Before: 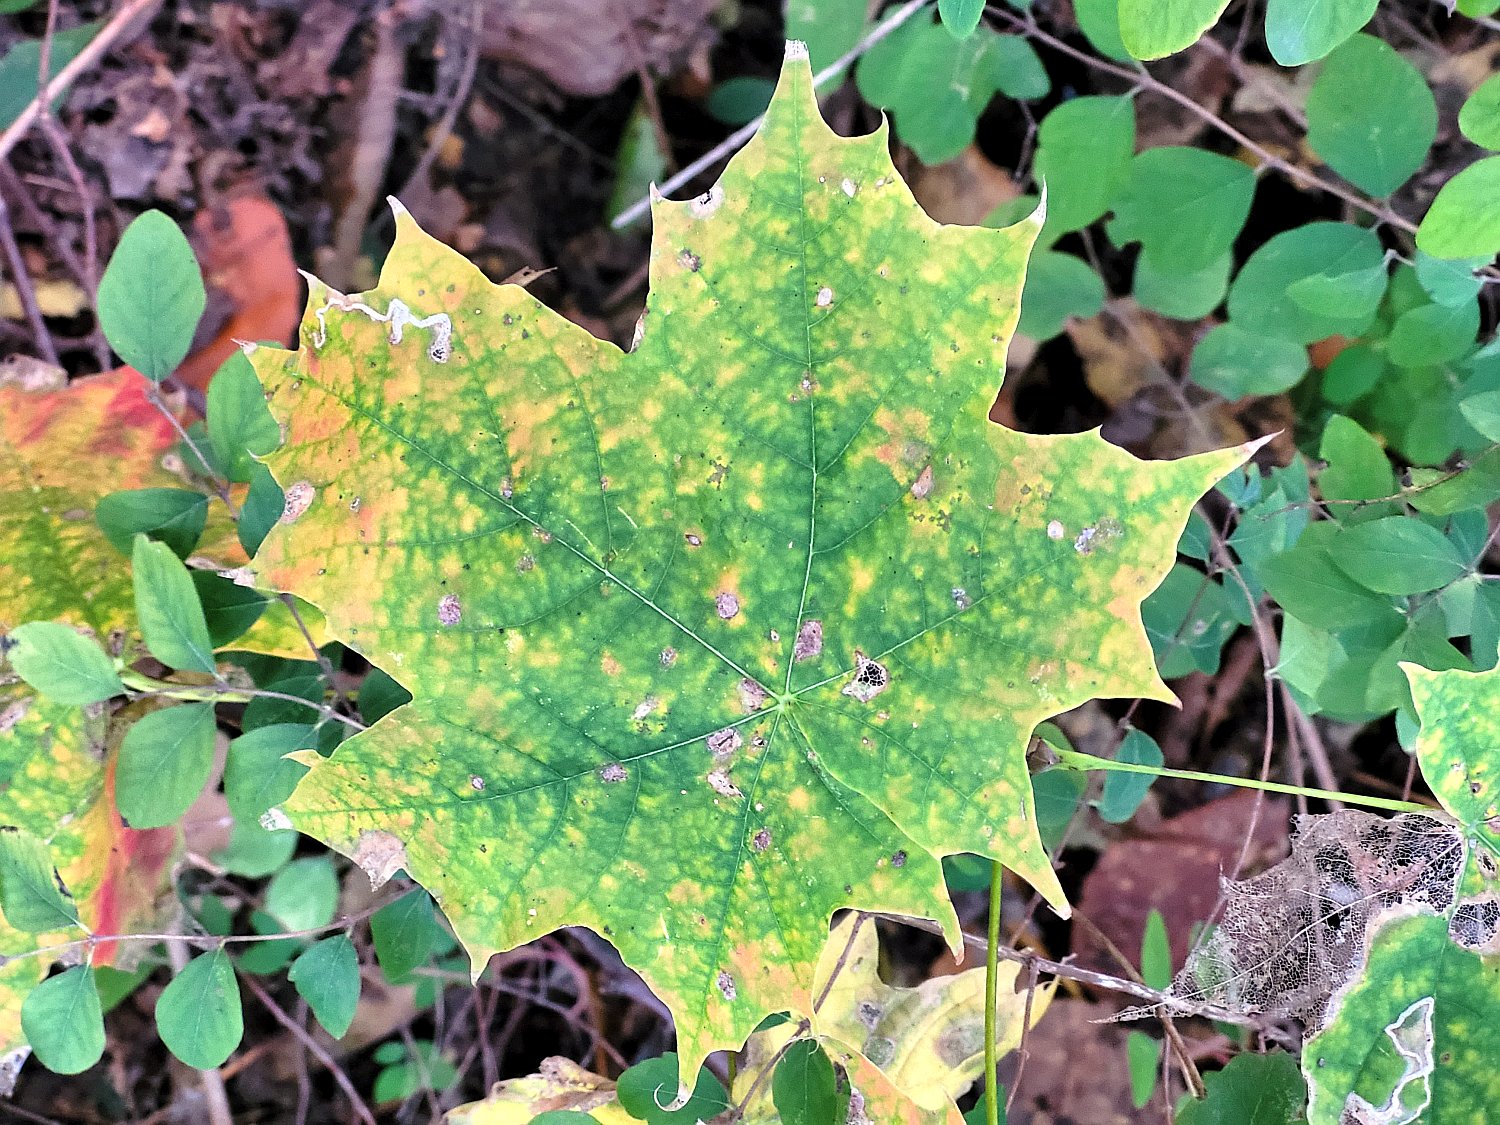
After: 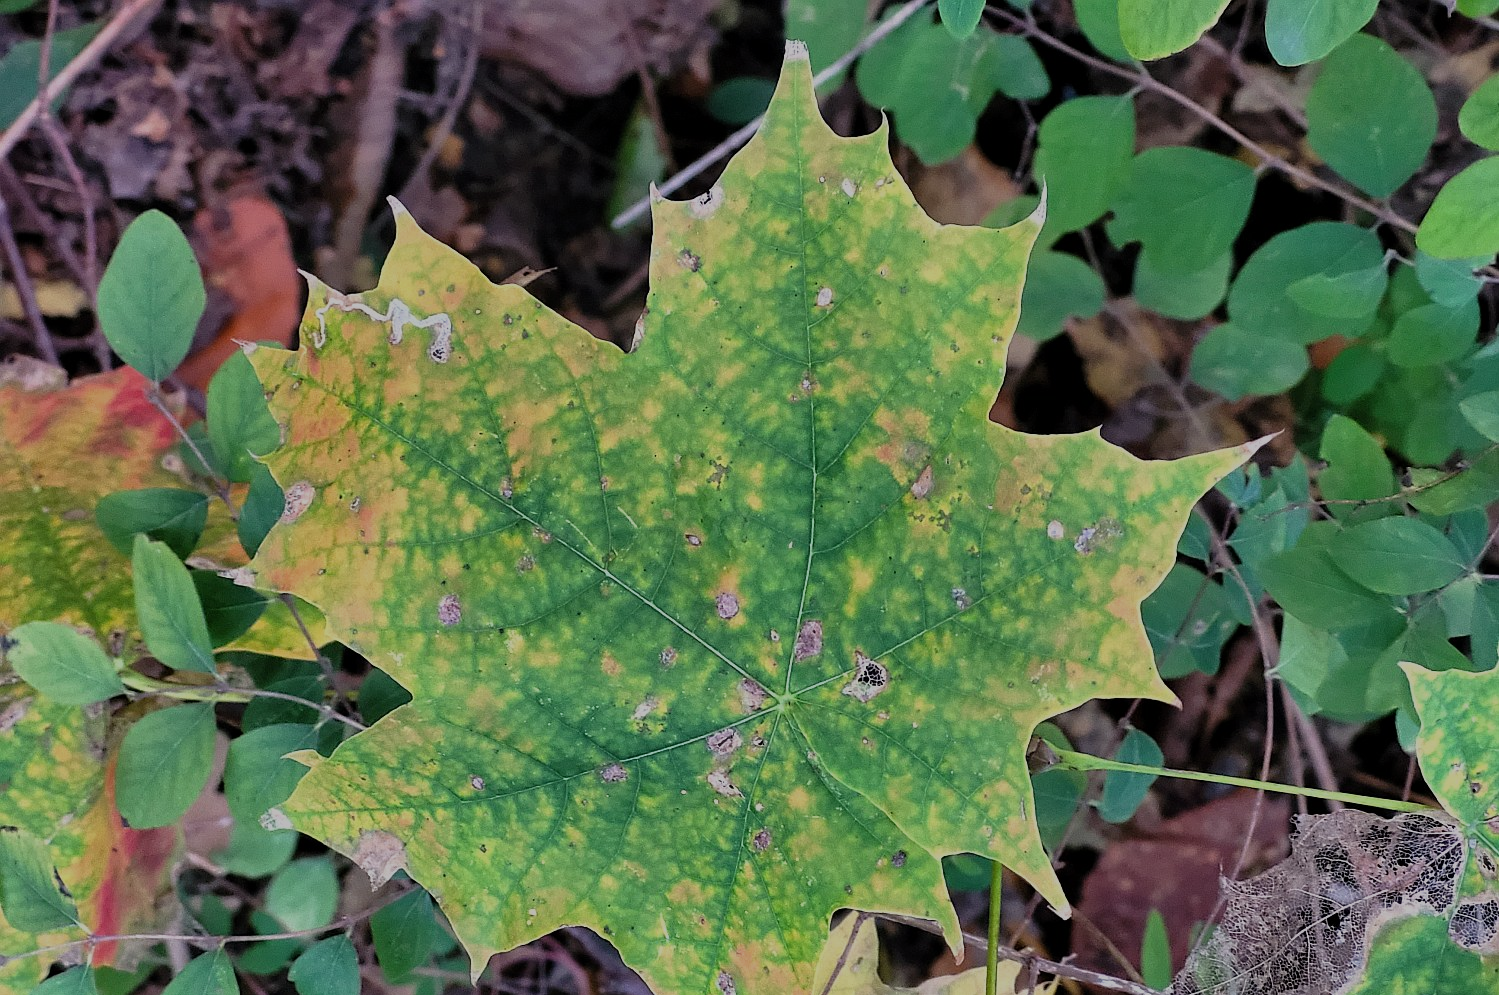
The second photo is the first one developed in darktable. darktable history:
exposure: exposure -1 EV, compensate highlight preservation false
crop and rotate: top 0%, bottom 11.49%
